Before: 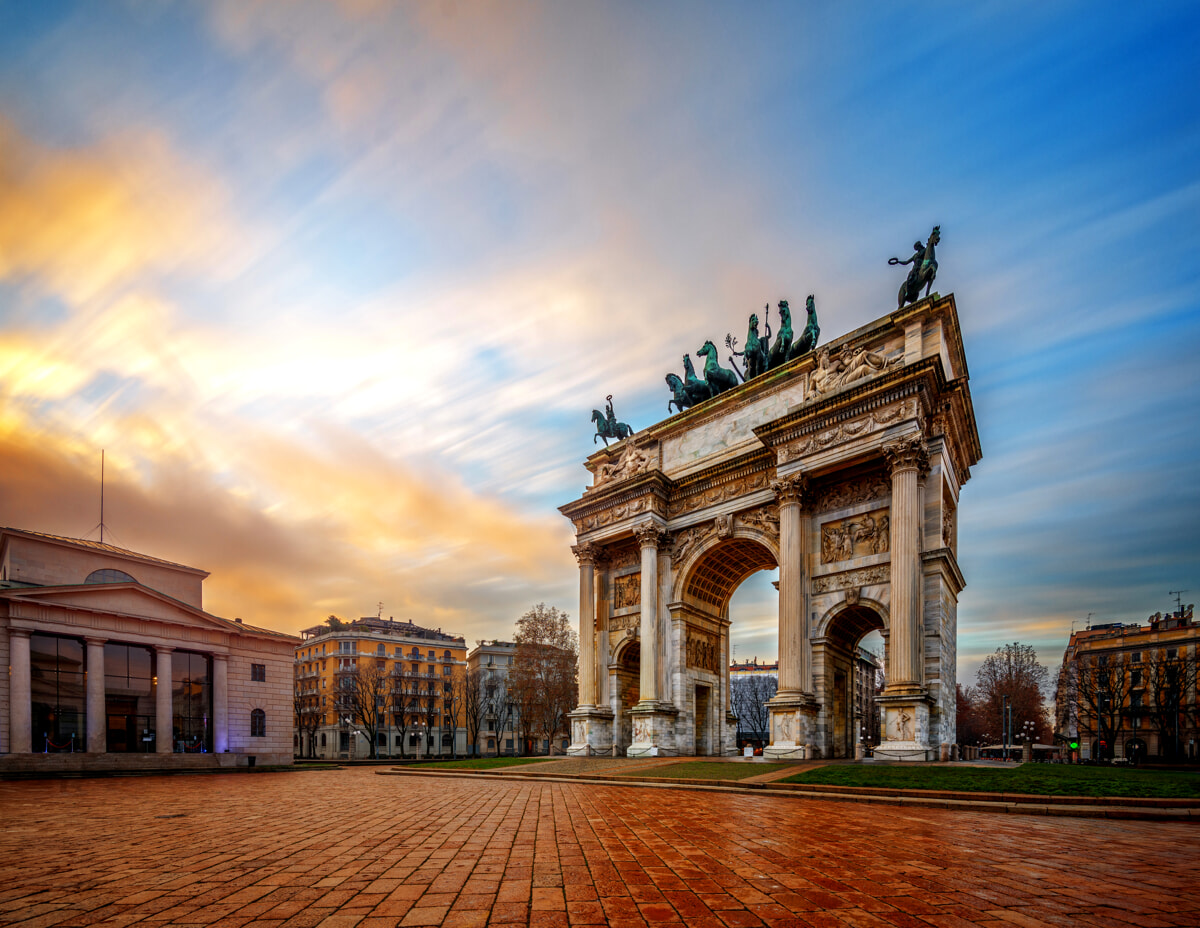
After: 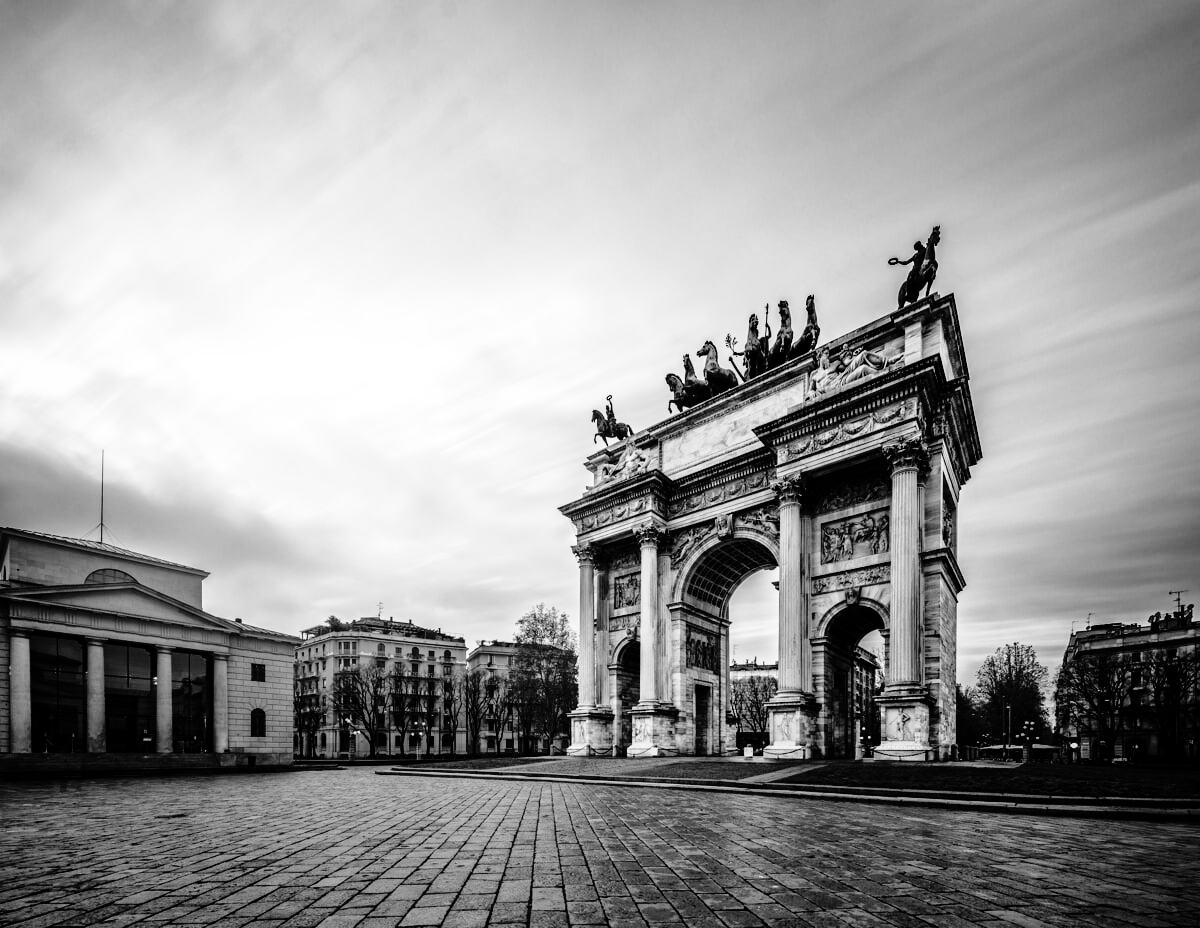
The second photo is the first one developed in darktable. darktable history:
fill light: exposure -2 EV, width 8.6
base curve: curves: ch0 [(0, 0) (0.04, 0.03) (0.133, 0.232) (0.448, 0.748) (0.843, 0.968) (1, 1)], preserve colors none
monochrome: on, module defaults
